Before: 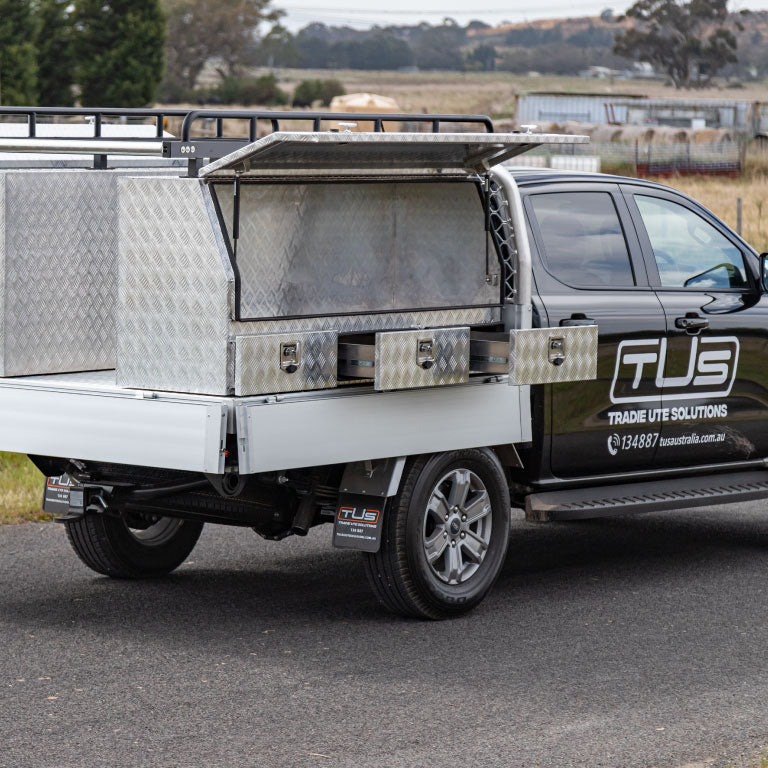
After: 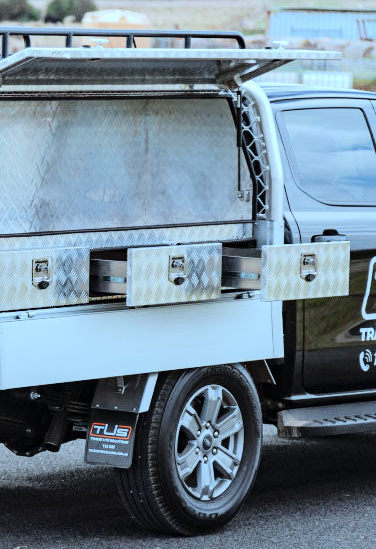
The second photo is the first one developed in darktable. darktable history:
color correction: highlights a* -10.49, highlights b* -19.81
crop: left 32.352%, top 10.986%, right 18.641%, bottom 17.527%
tone equalizer: -7 EV 0.158 EV, -6 EV 0.639 EV, -5 EV 1.18 EV, -4 EV 1.3 EV, -3 EV 1.12 EV, -2 EV 0.6 EV, -1 EV 0.15 EV, edges refinement/feathering 500, mask exposure compensation -1.57 EV, preserve details no
